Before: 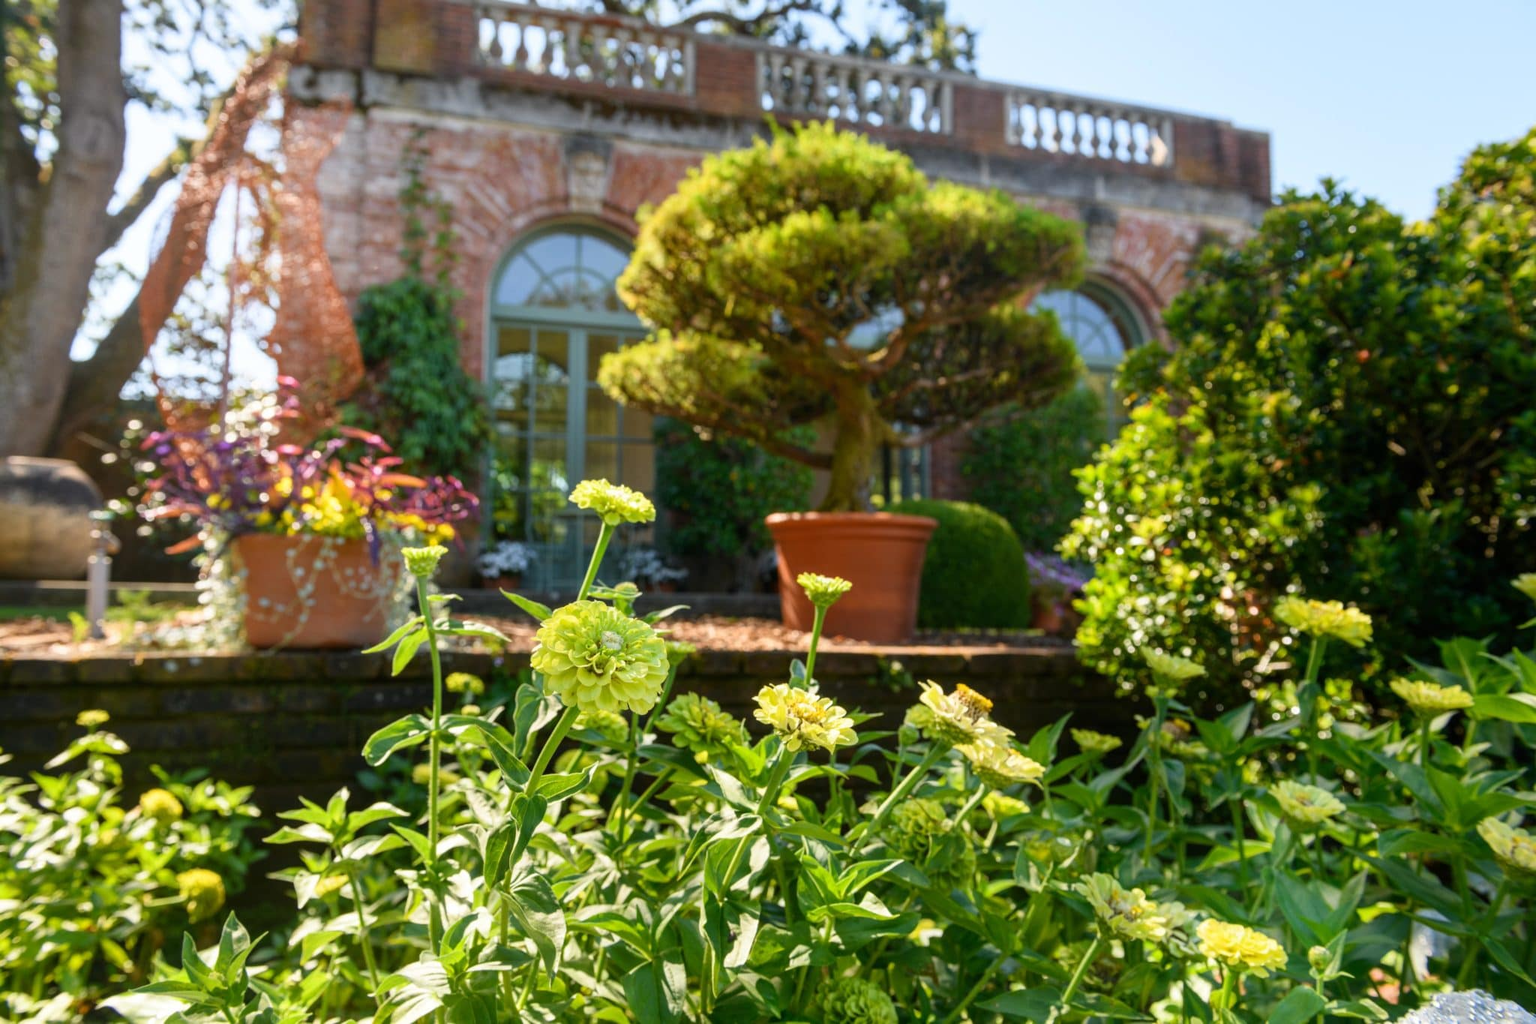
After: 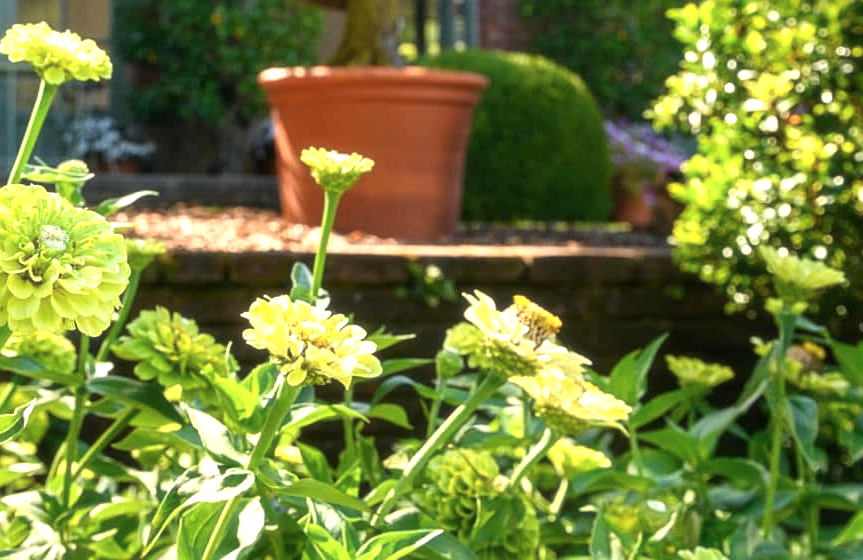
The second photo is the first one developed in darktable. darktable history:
exposure: exposure 0.74 EV, compensate highlight preservation false
soften: size 10%, saturation 50%, brightness 0.2 EV, mix 10%
white balance: emerald 1
sharpen: on, module defaults
crop: left 37.221%, top 45.169%, right 20.63%, bottom 13.777%
